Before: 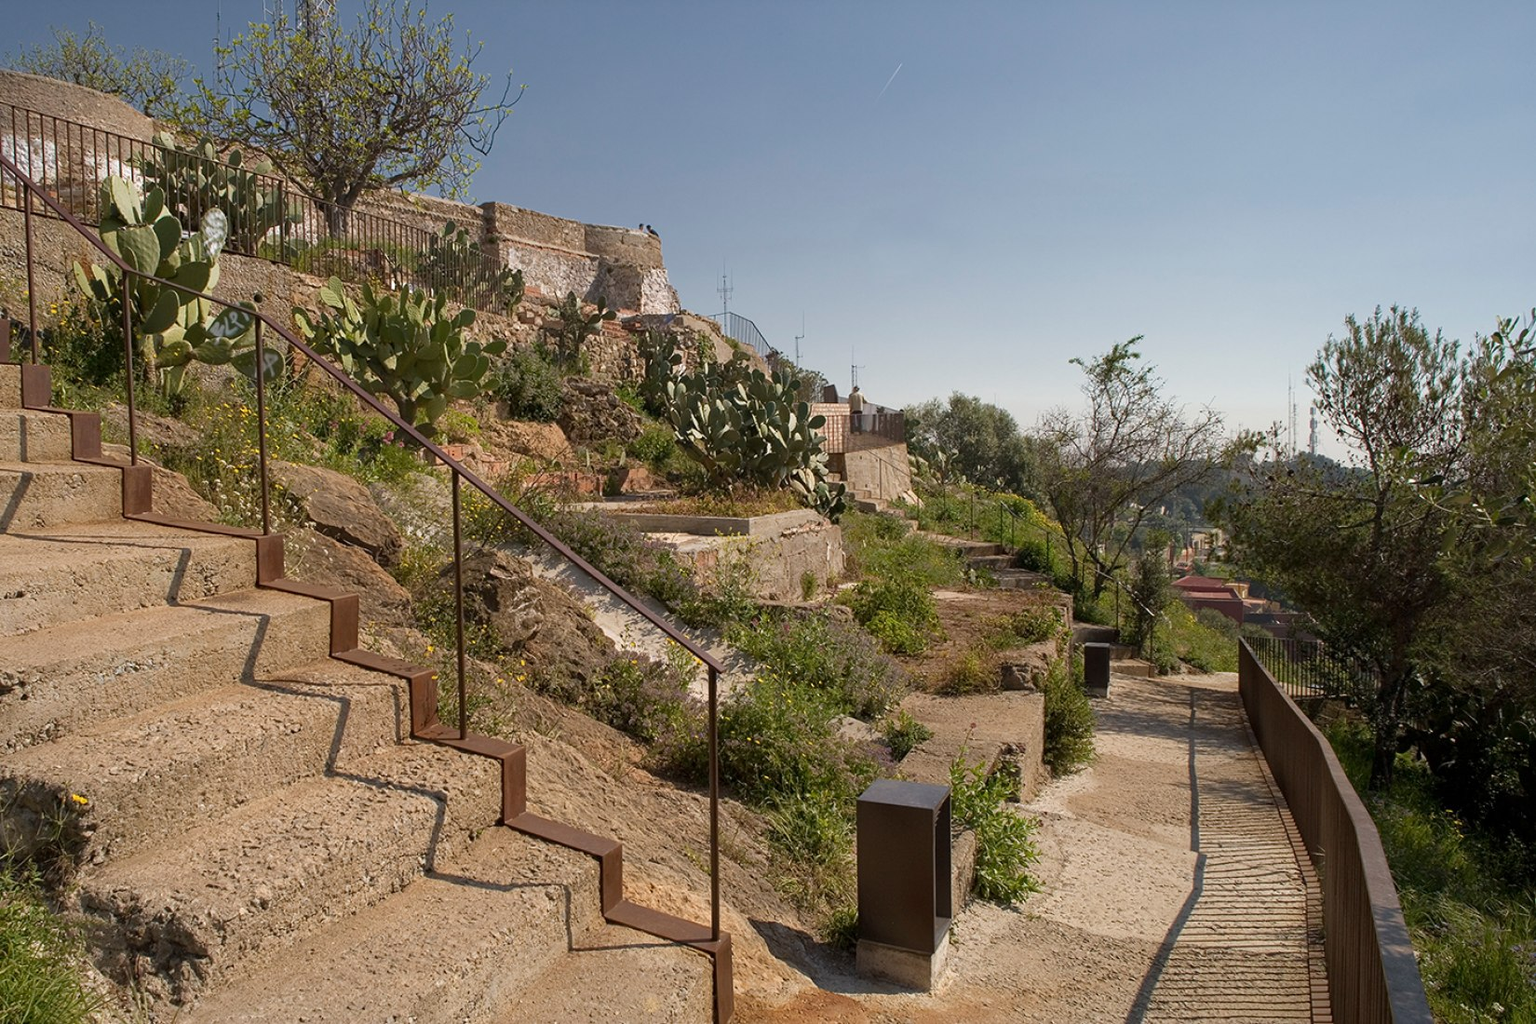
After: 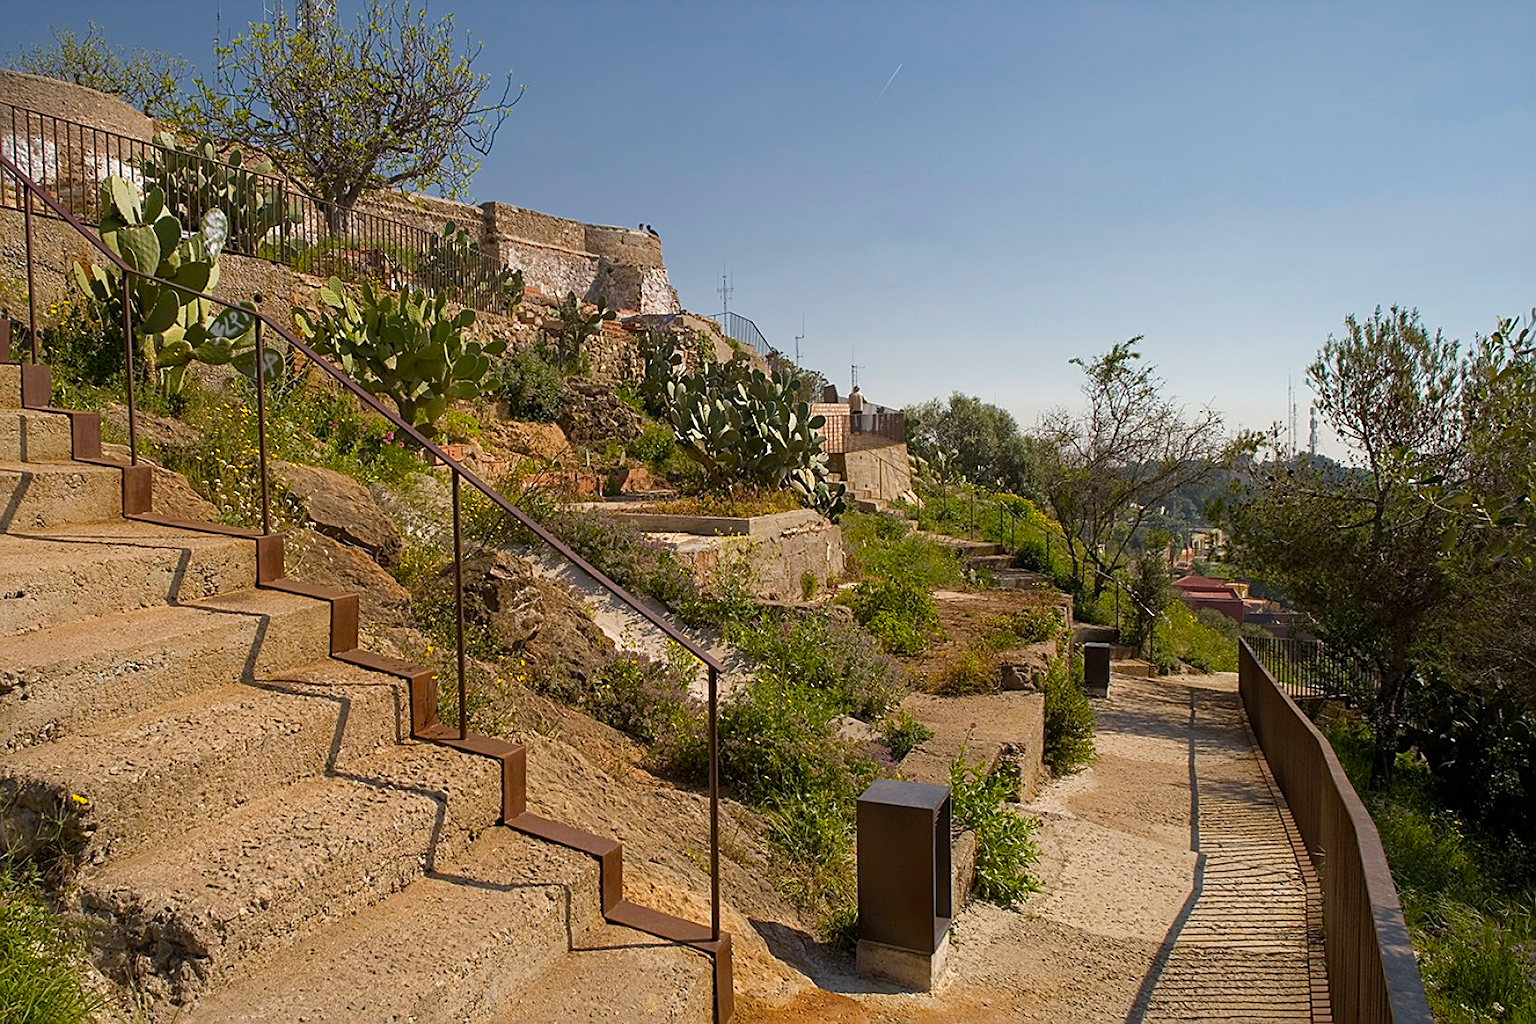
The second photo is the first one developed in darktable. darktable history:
sharpen: on, module defaults
color balance rgb: perceptual saturation grading › global saturation 31.045%, global vibrance 9.664%
